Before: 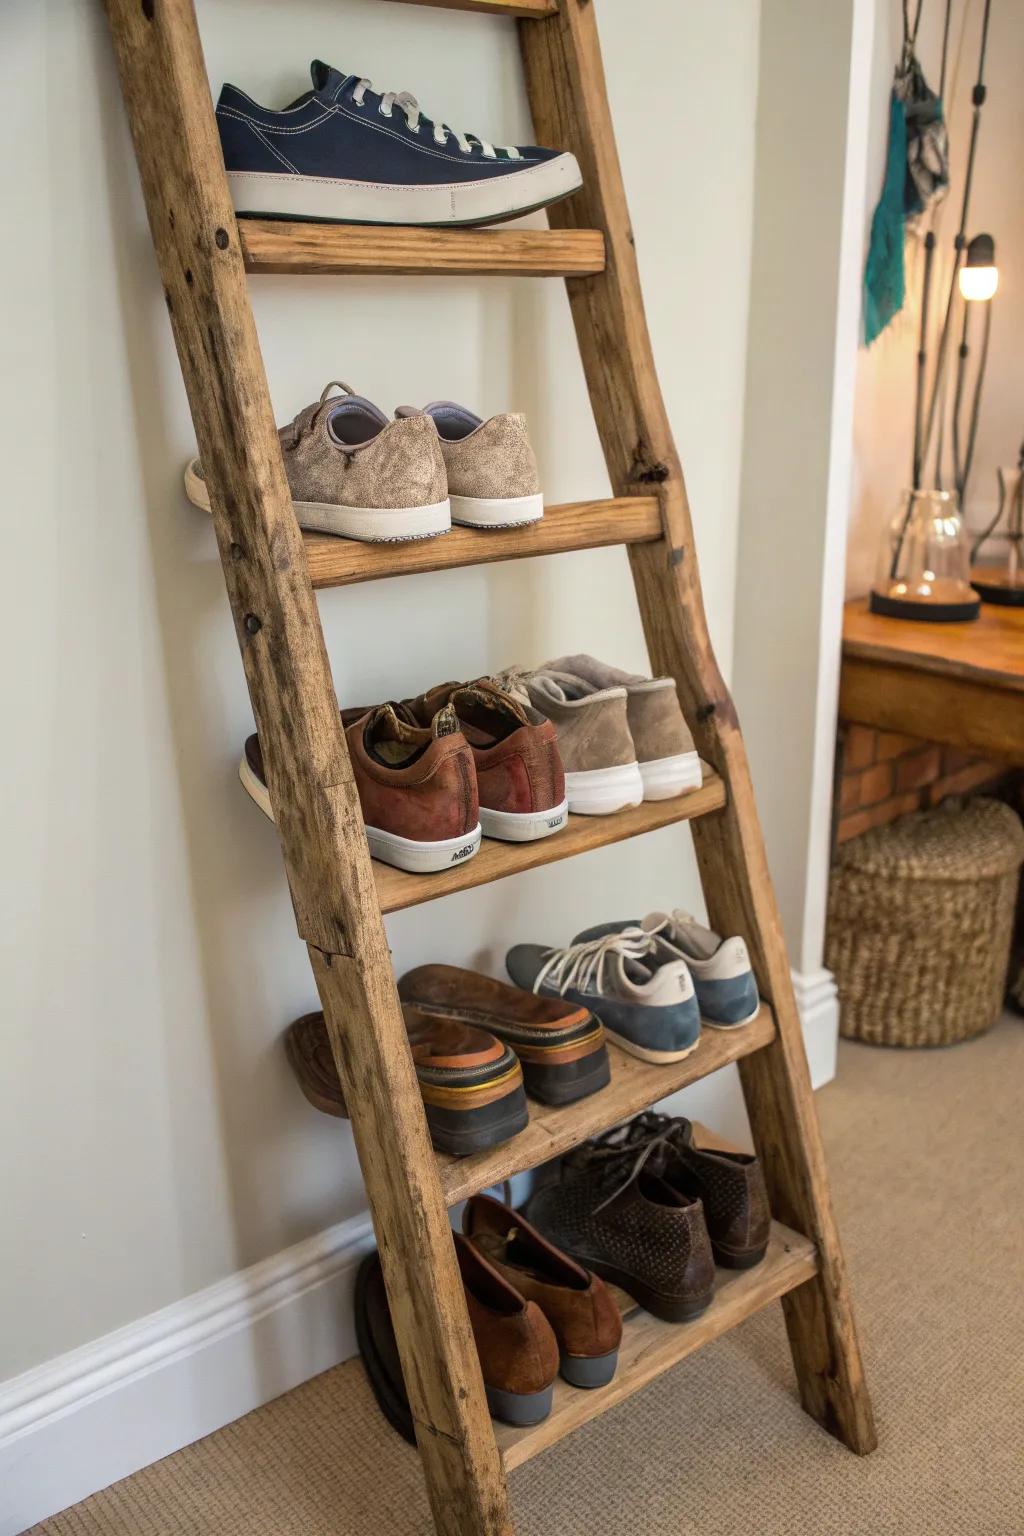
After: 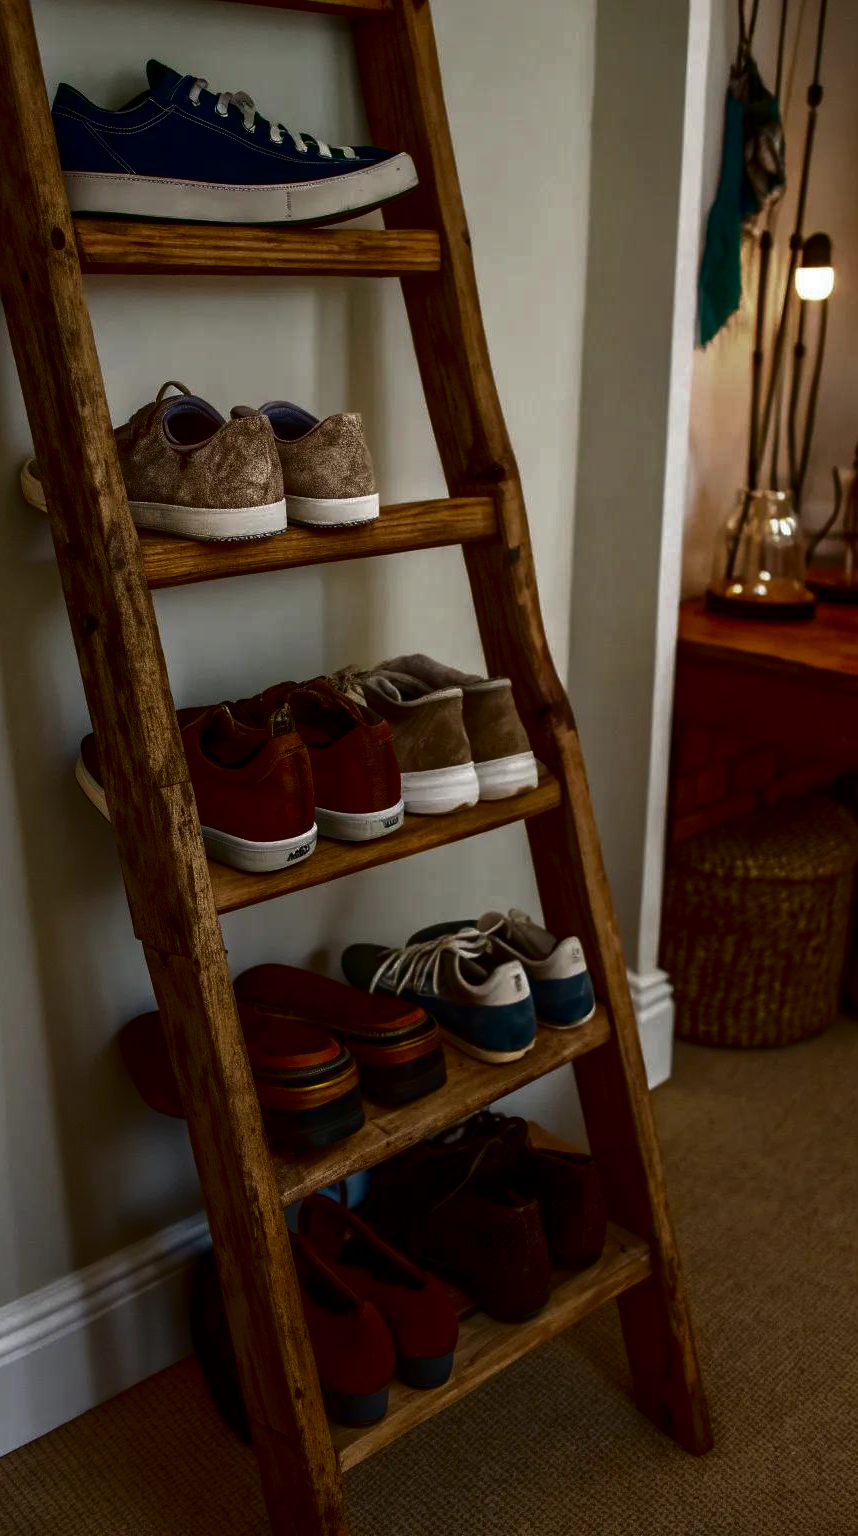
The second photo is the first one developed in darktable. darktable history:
contrast brightness saturation: brightness -0.994, saturation 0.981
color correction: highlights b* 0.009, saturation 0.529
crop: left 16.113%
